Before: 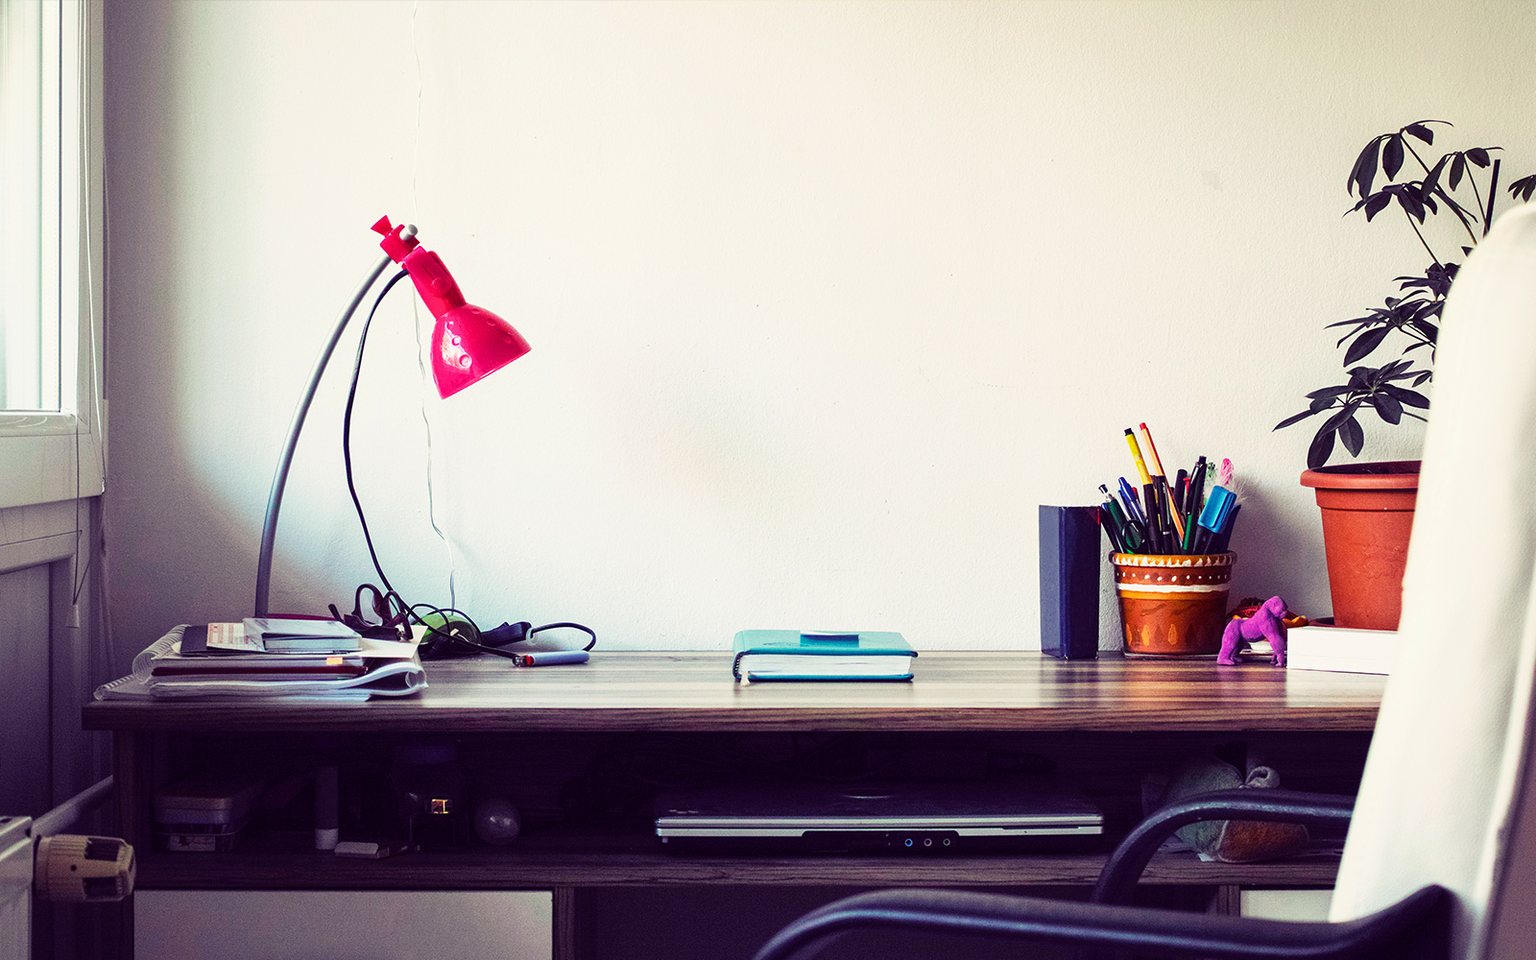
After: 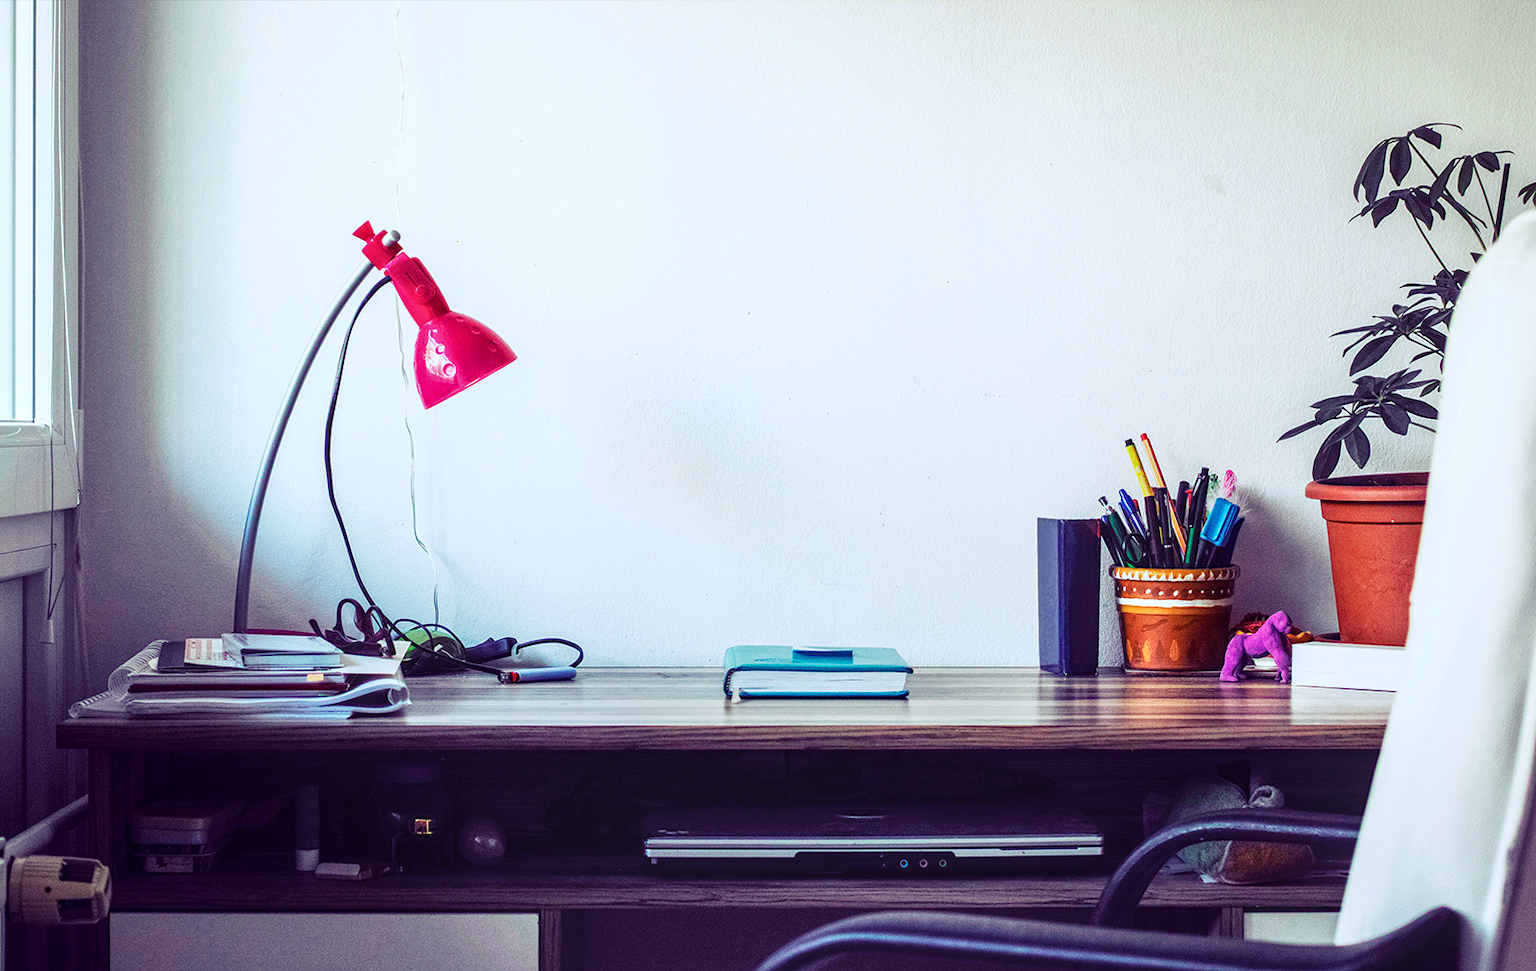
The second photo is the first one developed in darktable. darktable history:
local contrast: on, module defaults
crop and rotate: left 1.774%, right 0.633%, bottom 1.28%
color calibration: x 0.37, y 0.382, temperature 4313.32 K
